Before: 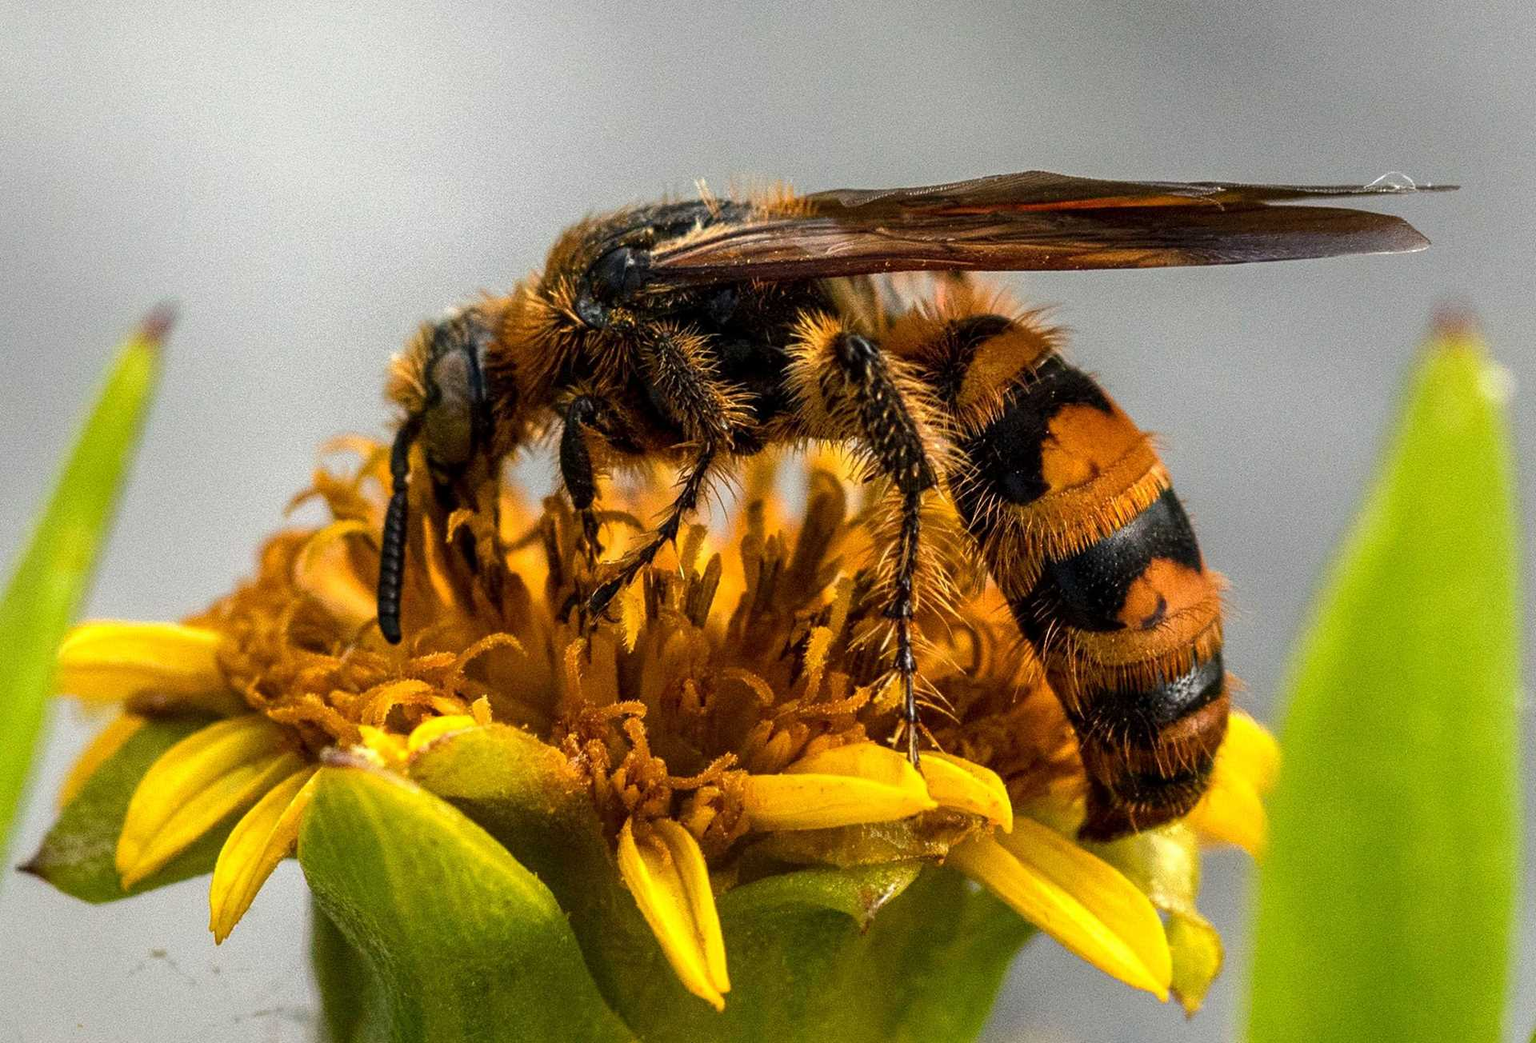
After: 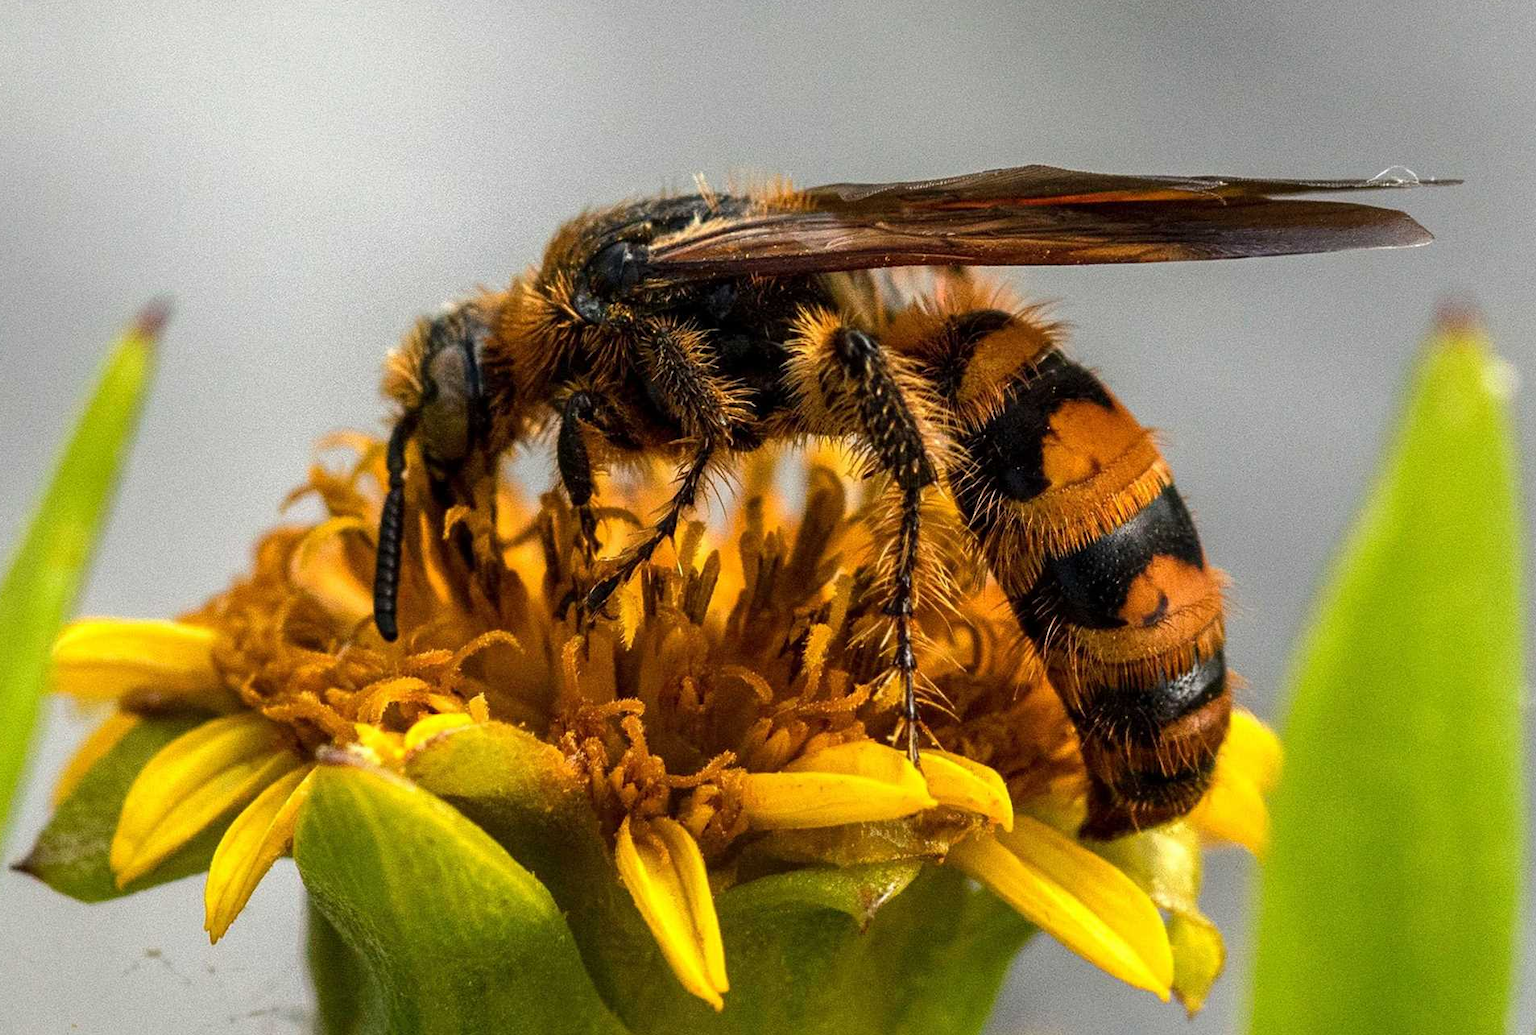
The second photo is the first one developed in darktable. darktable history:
crop: left 0.462%, top 0.738%, right 0.166%, bottom 0.696%
